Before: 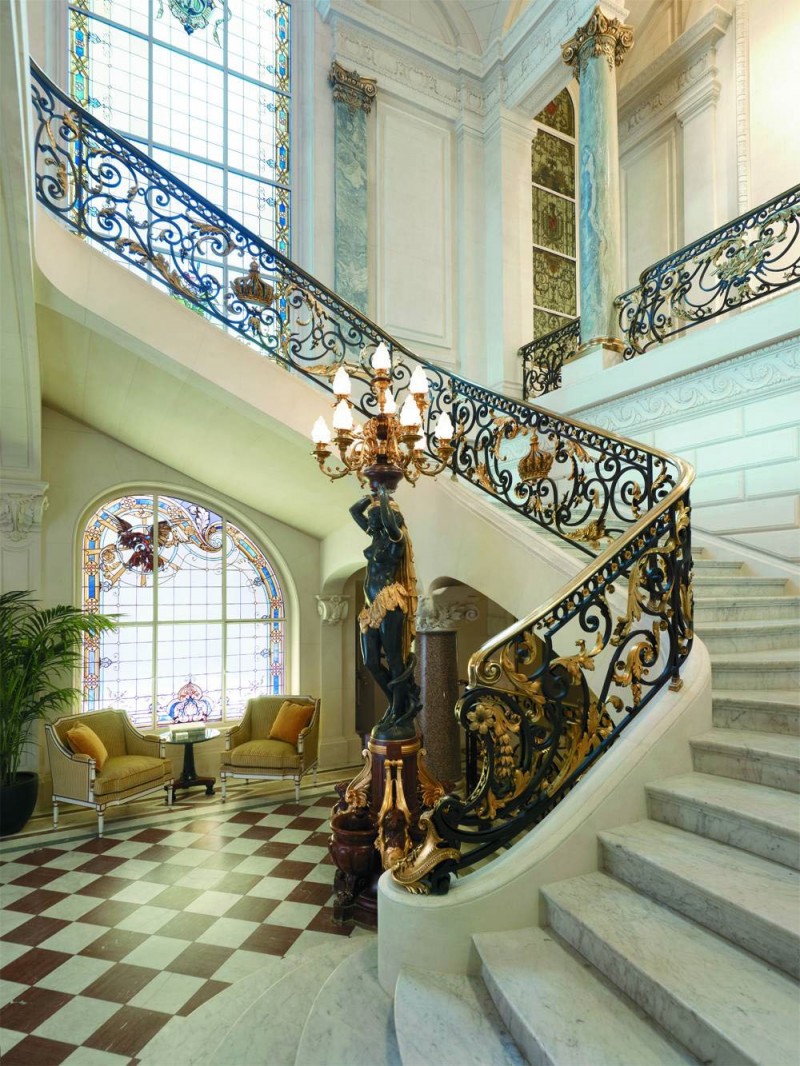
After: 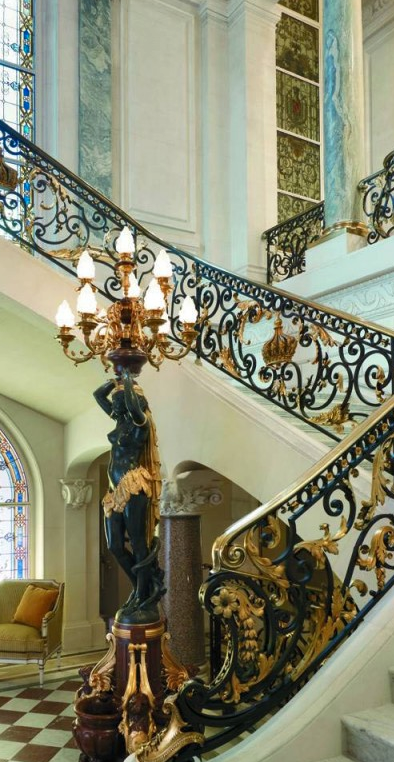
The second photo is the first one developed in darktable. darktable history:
crop: left 32.075%, top 10.975%, right 18.596%, bottom 17.505%
shadows and highlights: shadows 58.2, soften with gaussian
